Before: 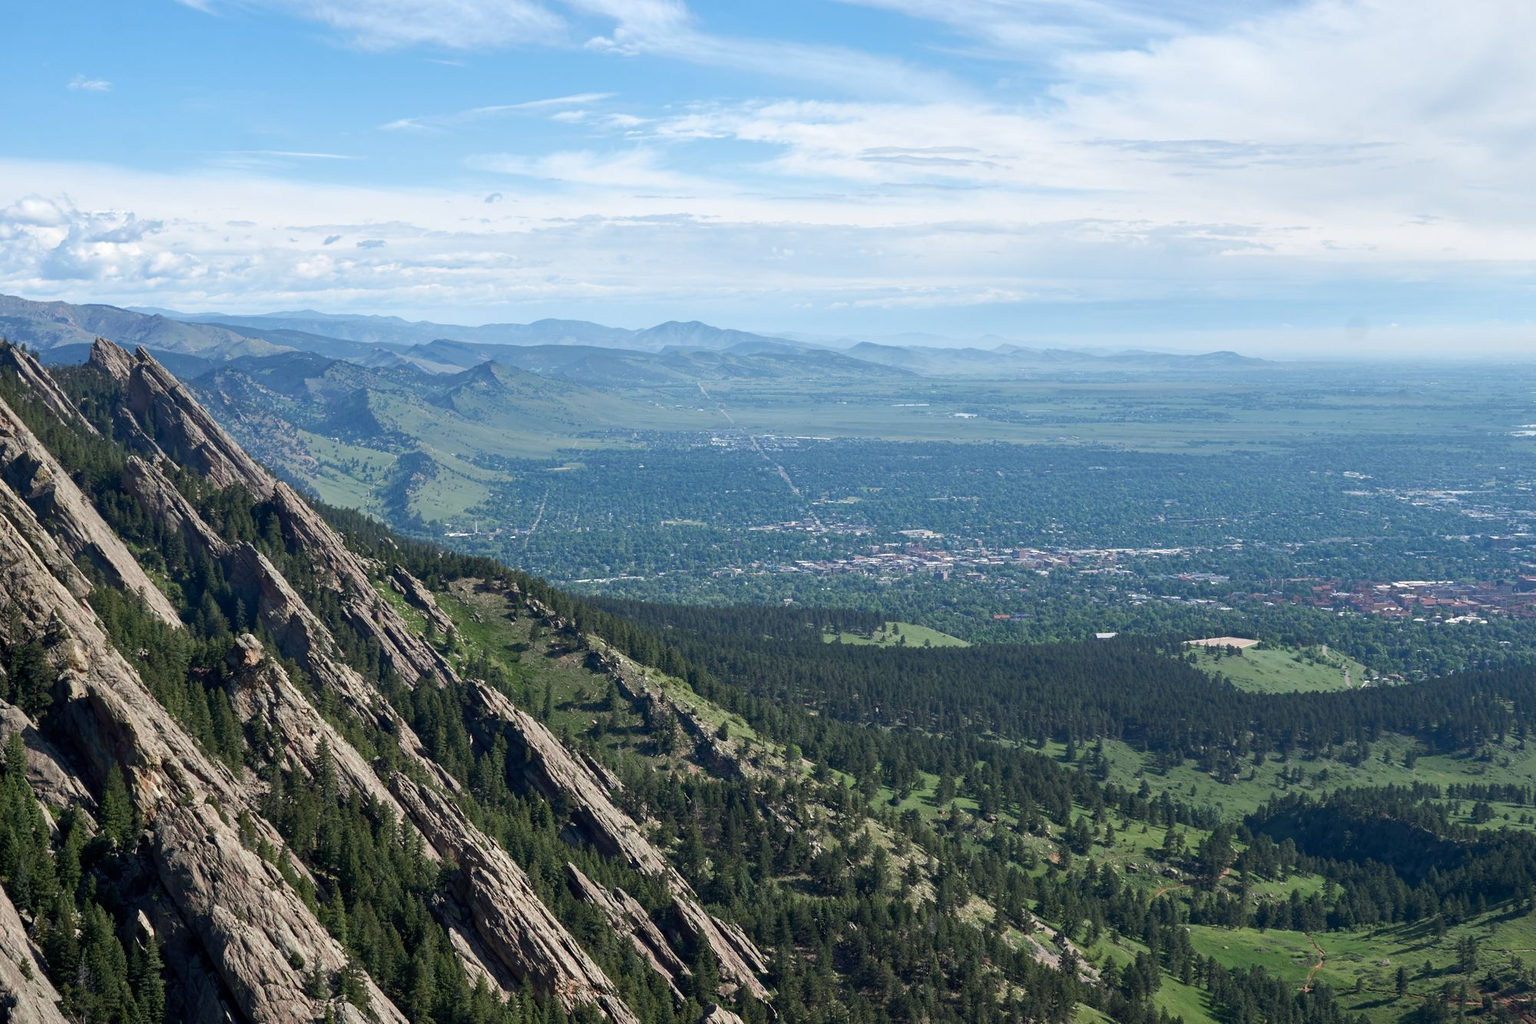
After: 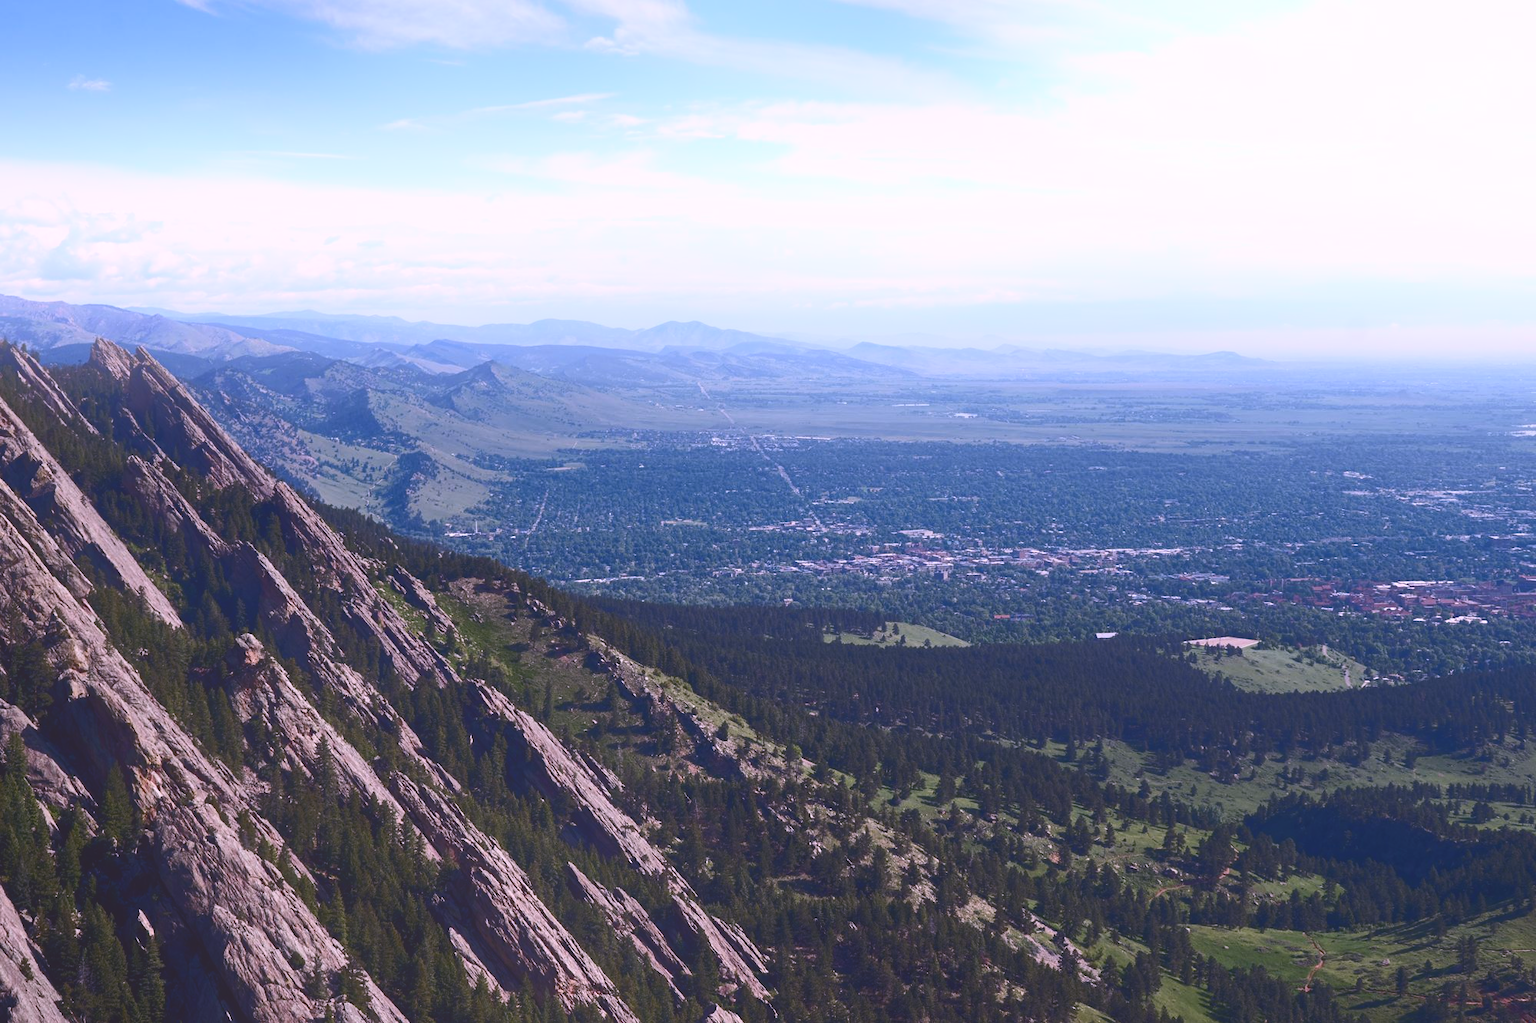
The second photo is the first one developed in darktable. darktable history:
bloom: on, module defaults
tone curve: curves: ch0 [(0, 0.142) (0.384, 0.314) (0.752, 0.711) (0.991, 0.95)]; ch1 [(0.006, 0.129) (0.346, 0.384) (1, 1)]; ch2 [(0.003, 0.057) (0.261, 0.248) (1, 1)], color space Lab, independent channels
white balance: red 1.066, blue 1.119
